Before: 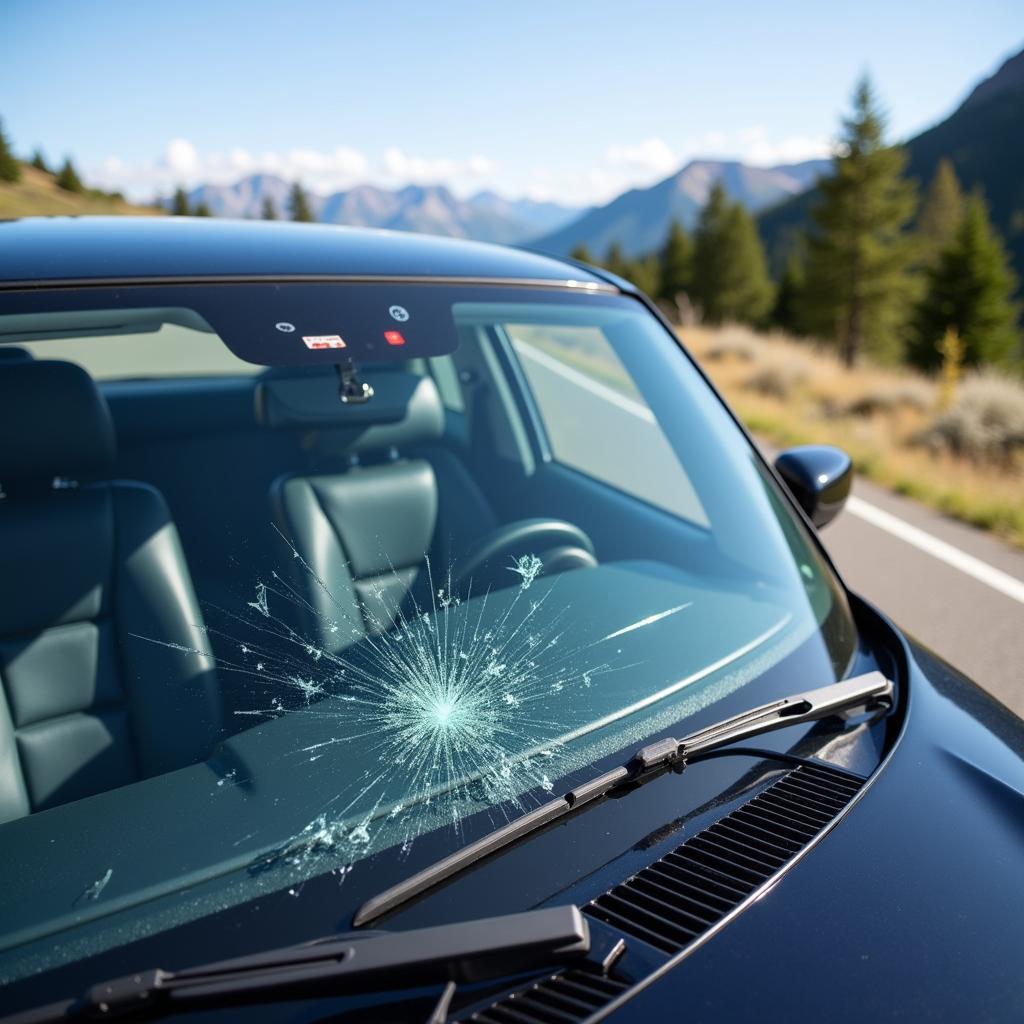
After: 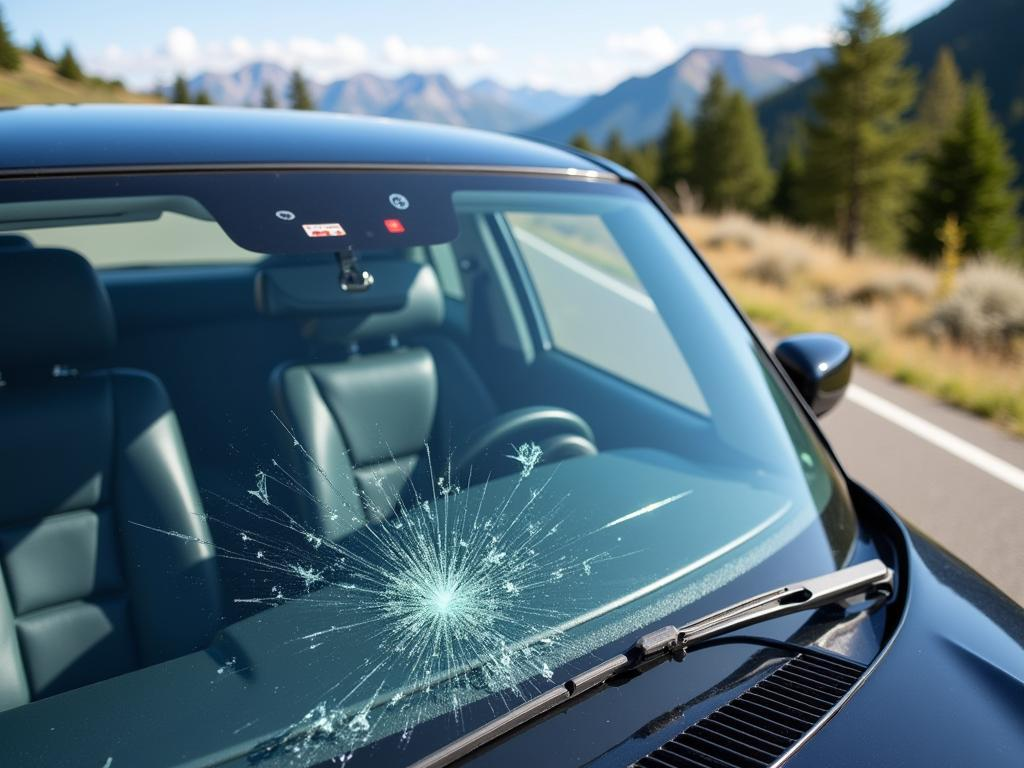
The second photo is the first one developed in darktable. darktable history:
crop: top 11.028%, bottom 13.943%
